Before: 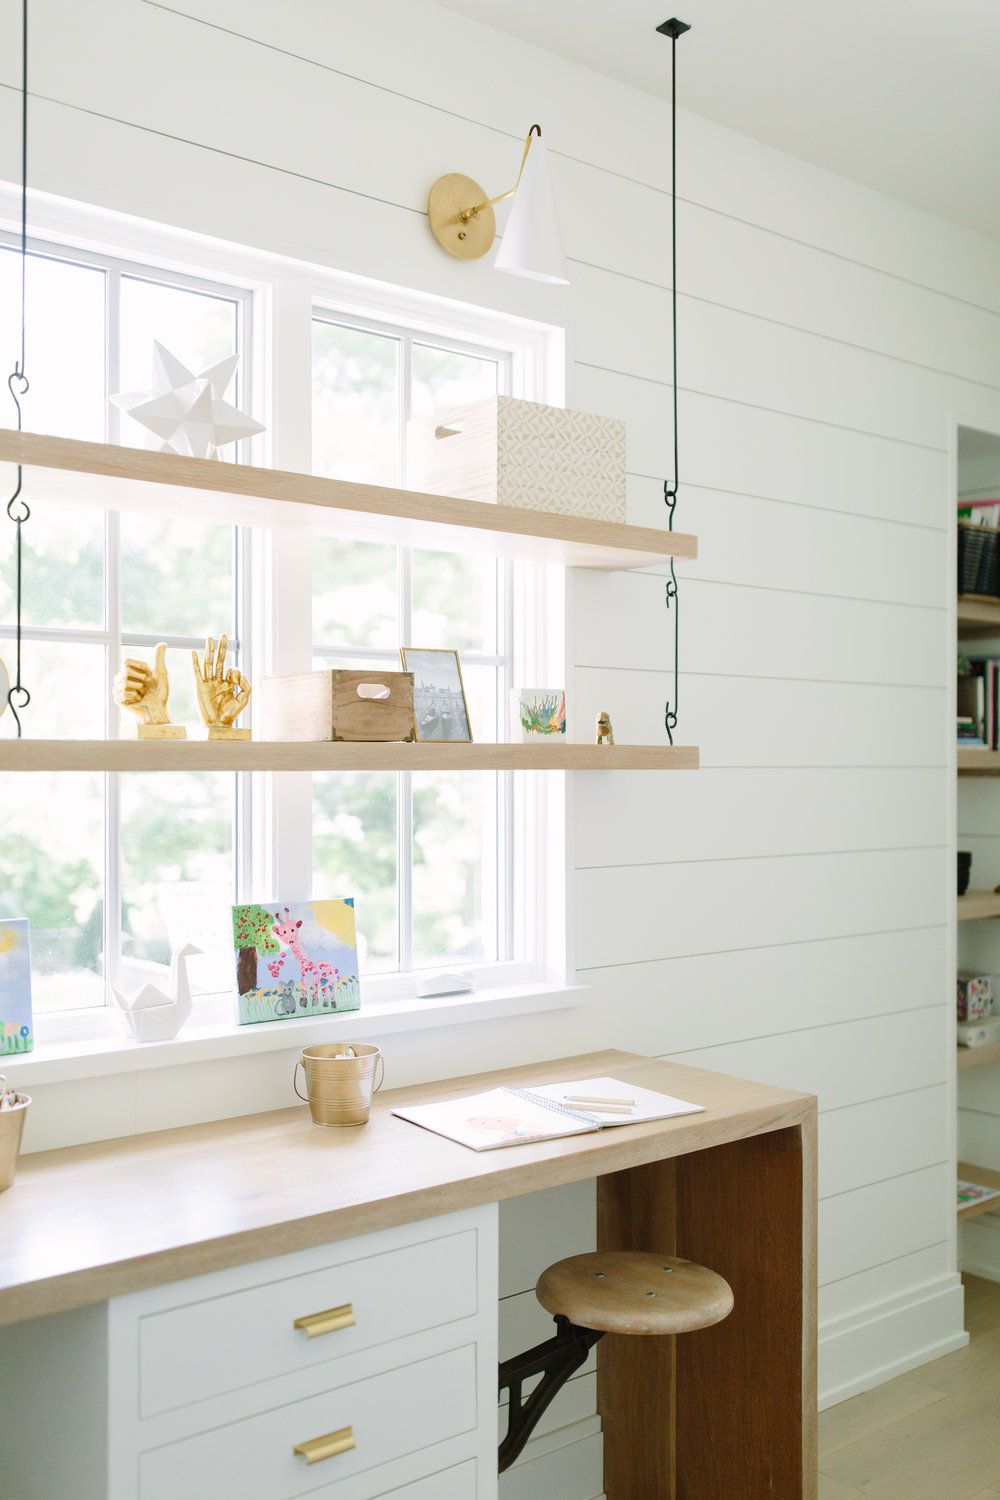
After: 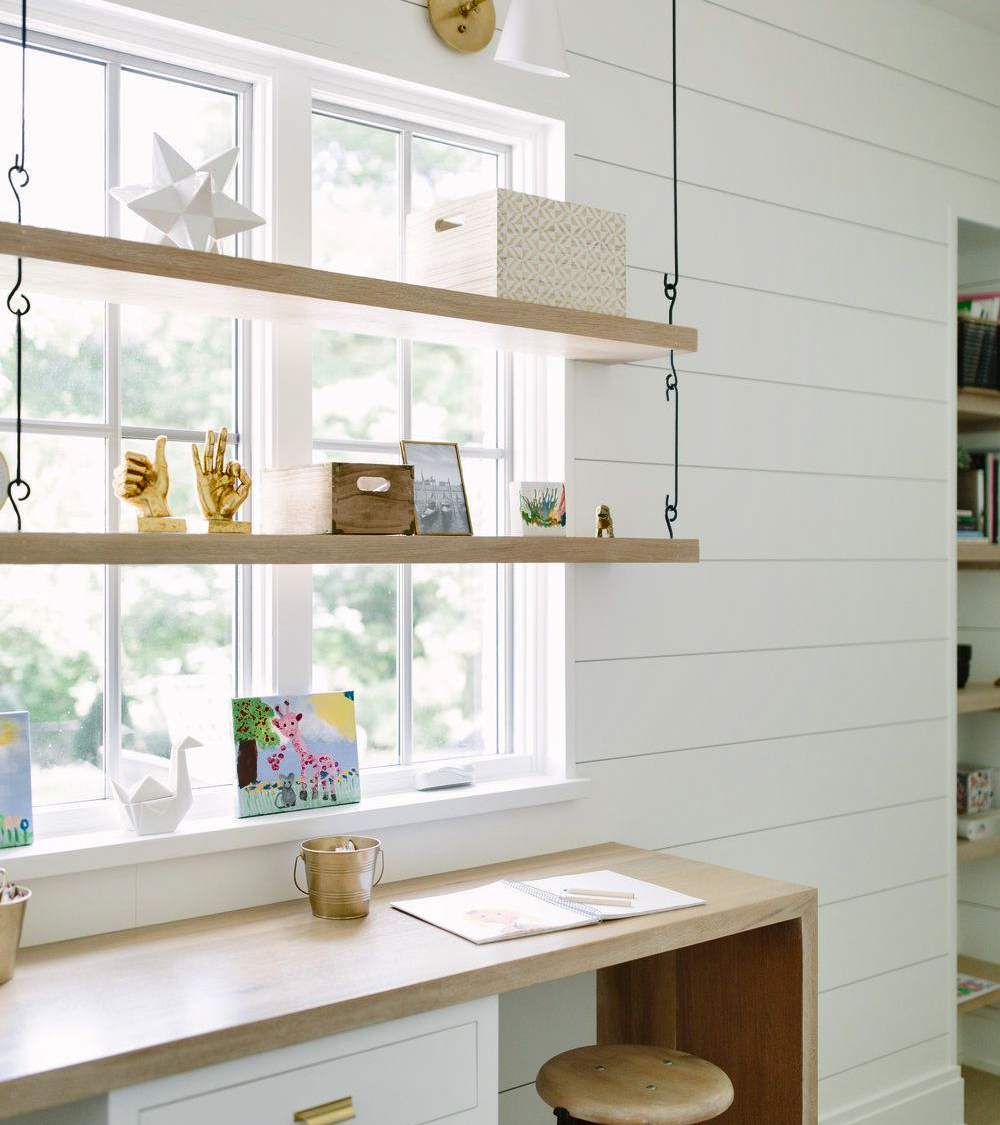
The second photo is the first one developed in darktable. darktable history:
crop: top 13.819%, bottom 11.169%
shadows and highlights: soften with gaussian
